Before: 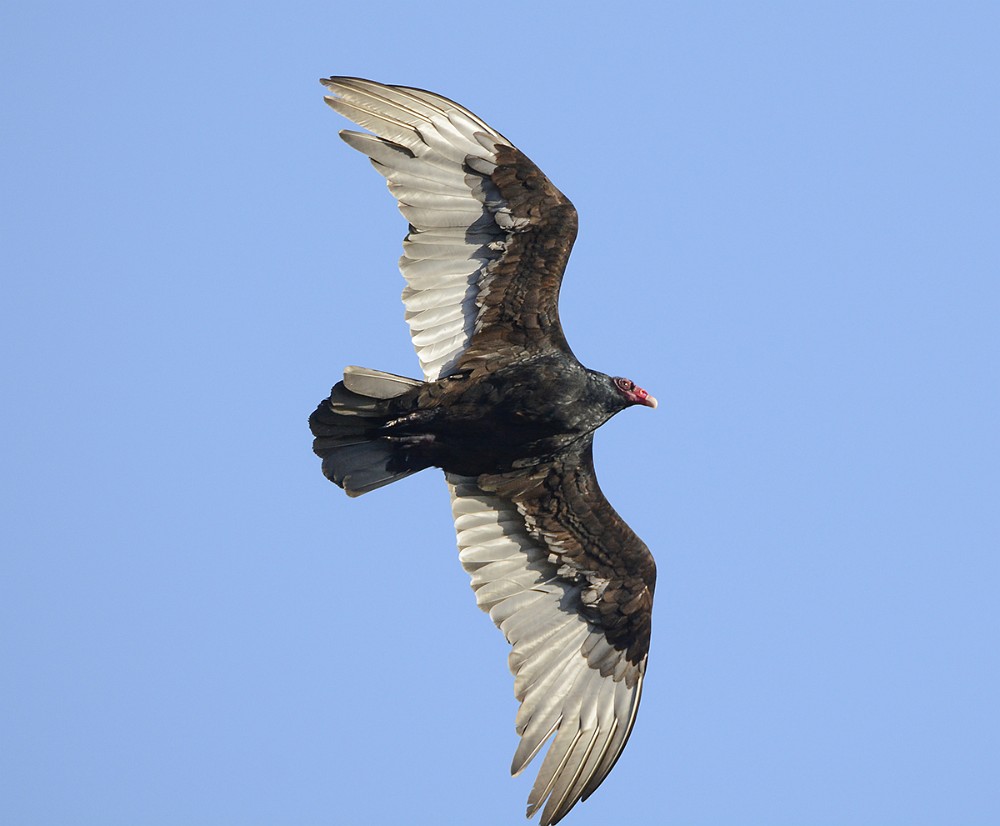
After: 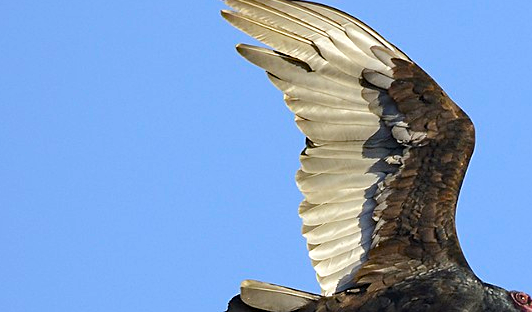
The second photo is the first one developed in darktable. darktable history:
crop: left 10.328%, top 10.524%, right 36.41%, bottom 51.629%
haze removal: strength 0.3, distance 0.244, adaptive false
sharpen: amount 0.203
color balance rgb: perceptual saturation grading › global saturation 19.588%, global vibrance 20%
